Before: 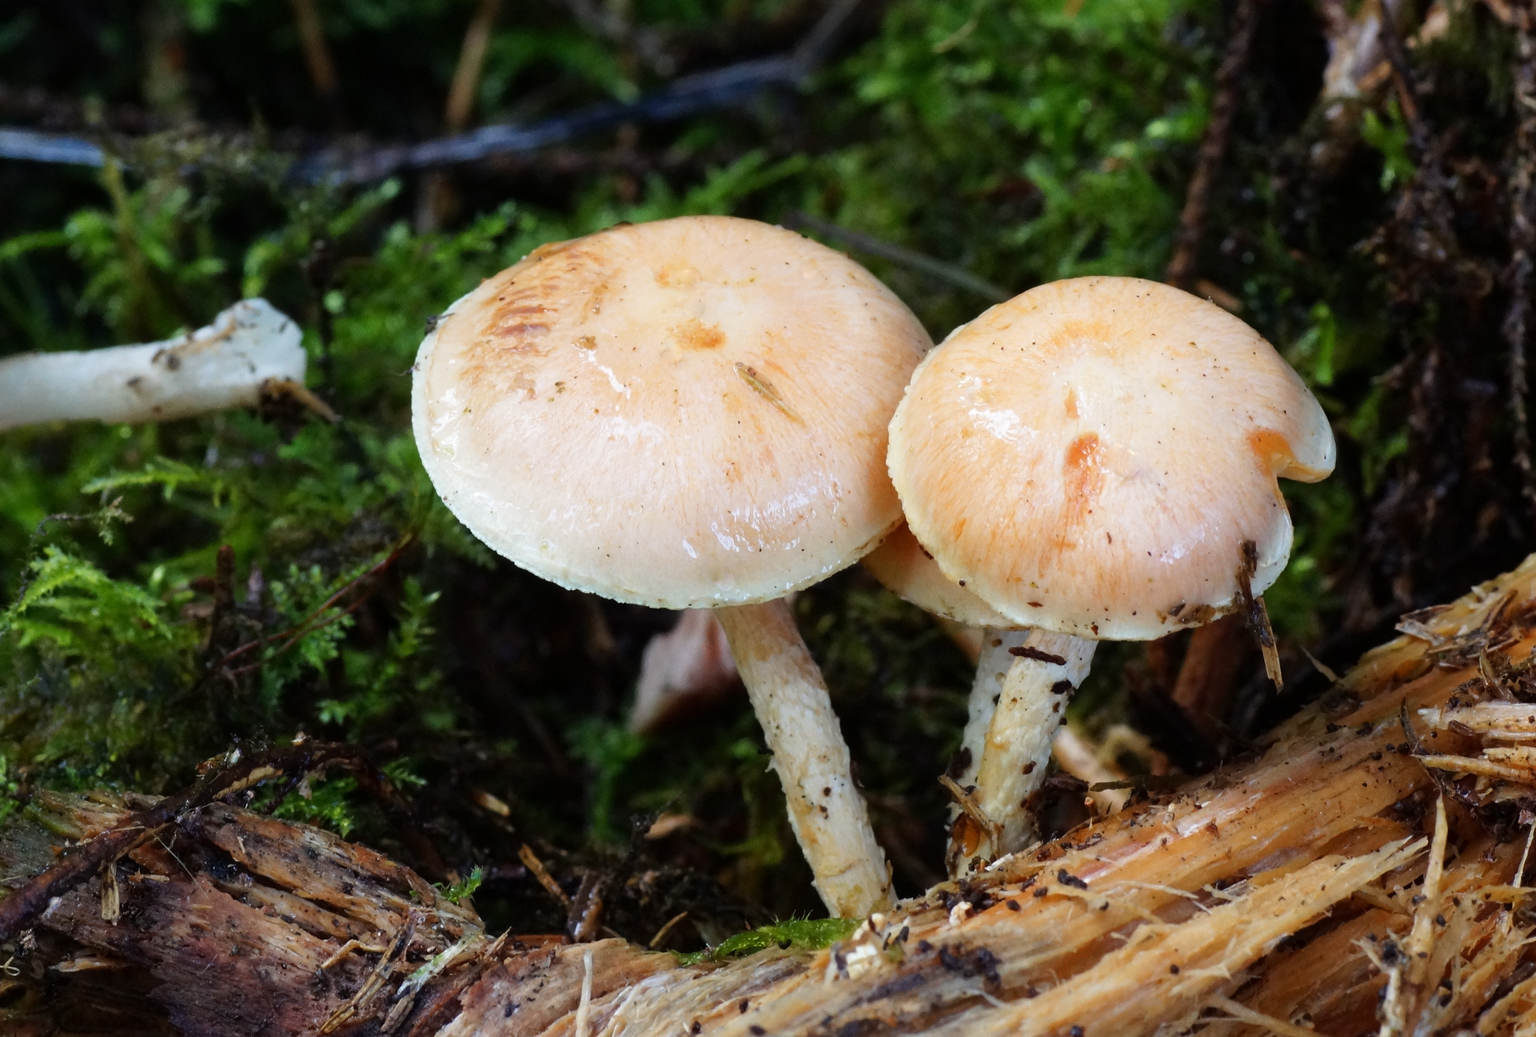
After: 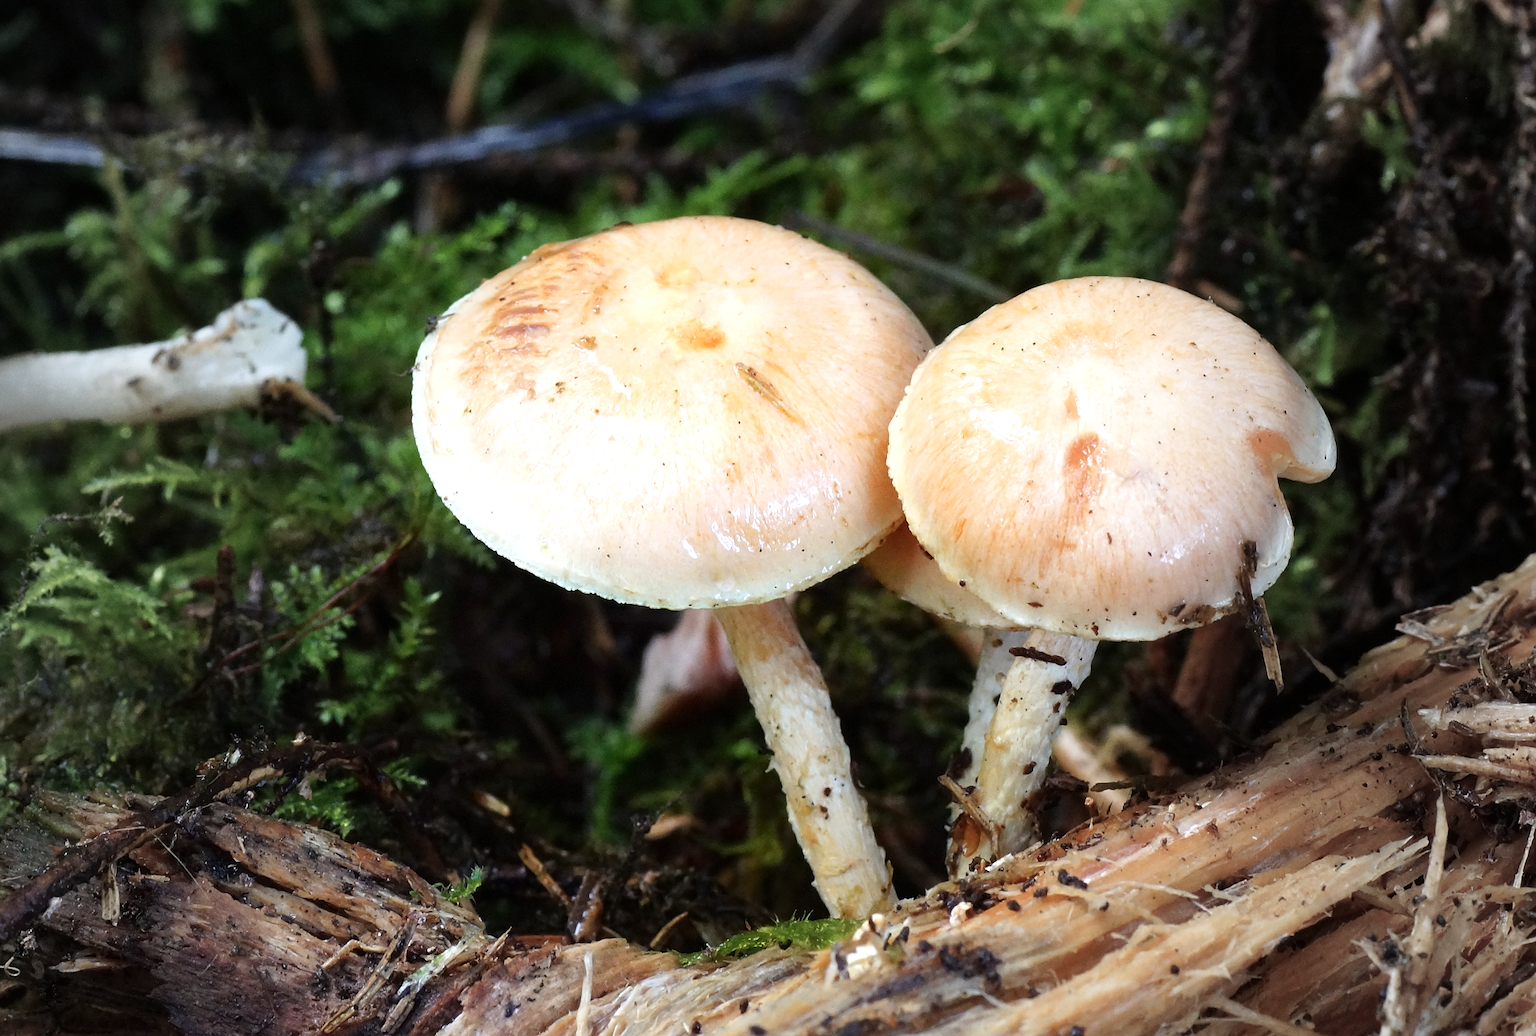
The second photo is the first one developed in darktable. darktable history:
rotate and perspective: automatic cropping original format, crop left 0, crop top 0
vignetting: fall-off start 18.21%, fall-off radius 137.95%, brightness -0.207, center (-0.078, 0.066), width/height ratio 0.62, shape 0.59
exposure: exposure 0.496 EV, compensate highlight preservation false
sharpen: on, module defaults
